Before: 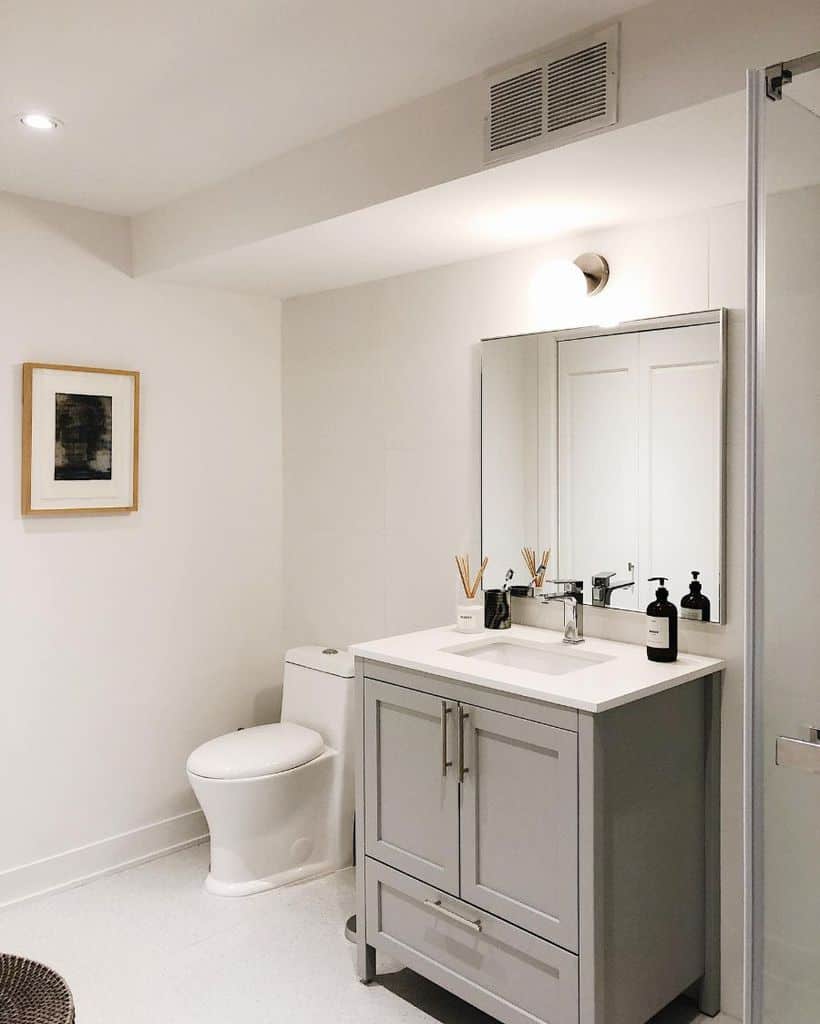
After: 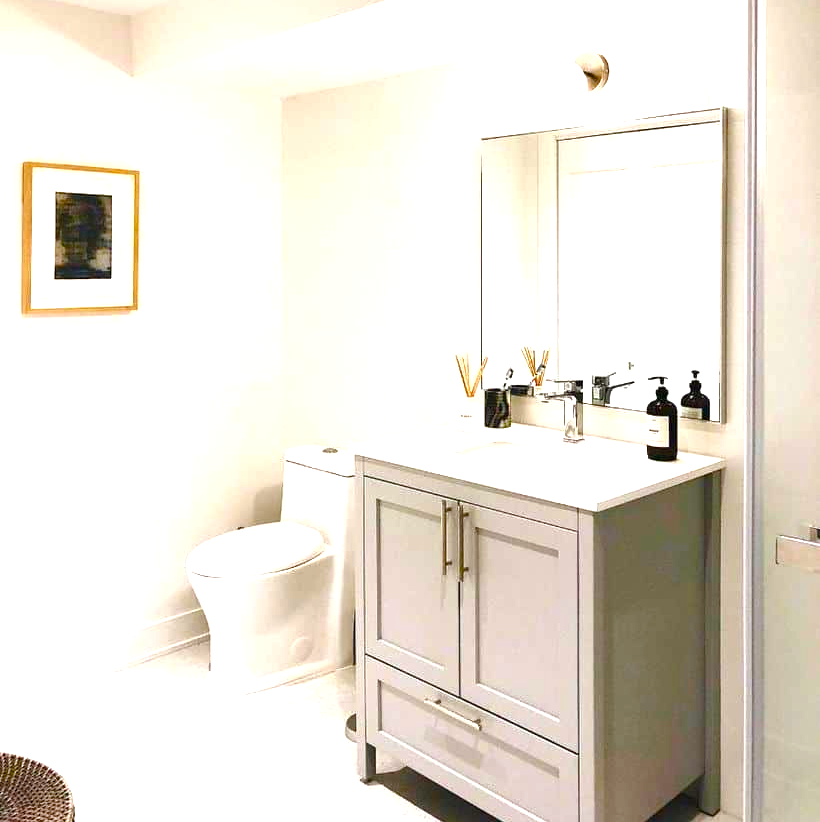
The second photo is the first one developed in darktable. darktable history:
shadows and highlights: shadows 25.13, highlights -24.4
crop and rotate: top 19.711%
color balance rgb: perceptual saturation grading › global saturation 20%, perceptual saturation grading › highlights -24.783%, perceptual saturation grading › shadows 49.363%, global vibrance 44.538%
exposure: black level correction 0, exposure 1.096 EV, compensate exposure bias true, compensate highlight preservation false
